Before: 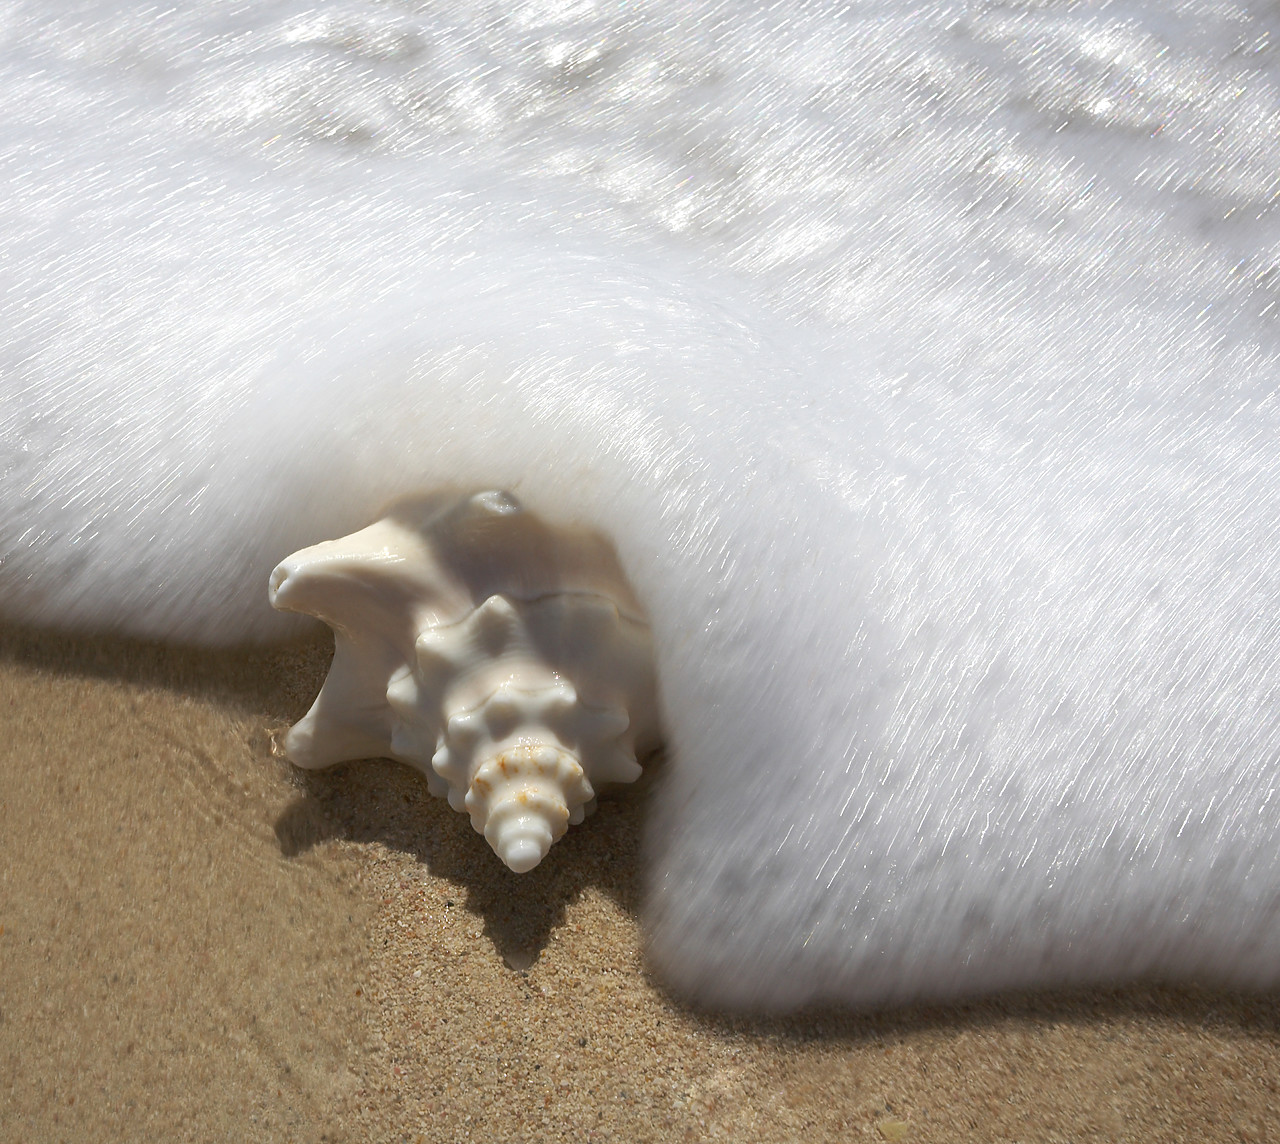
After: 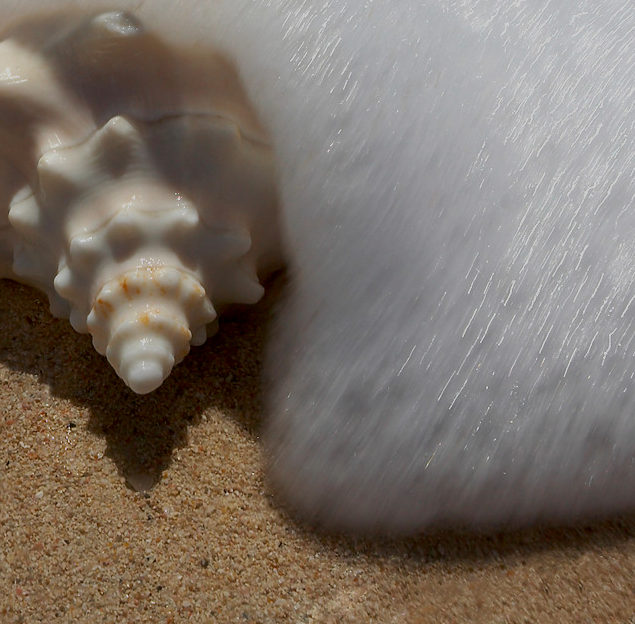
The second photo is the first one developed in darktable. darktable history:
exposure: black level correction 0.009, exposure -0.668 EV, compensate highlight preservation false
crop: left 29.534%, top 41.901%, right 20.845%, bottom 3.472%
